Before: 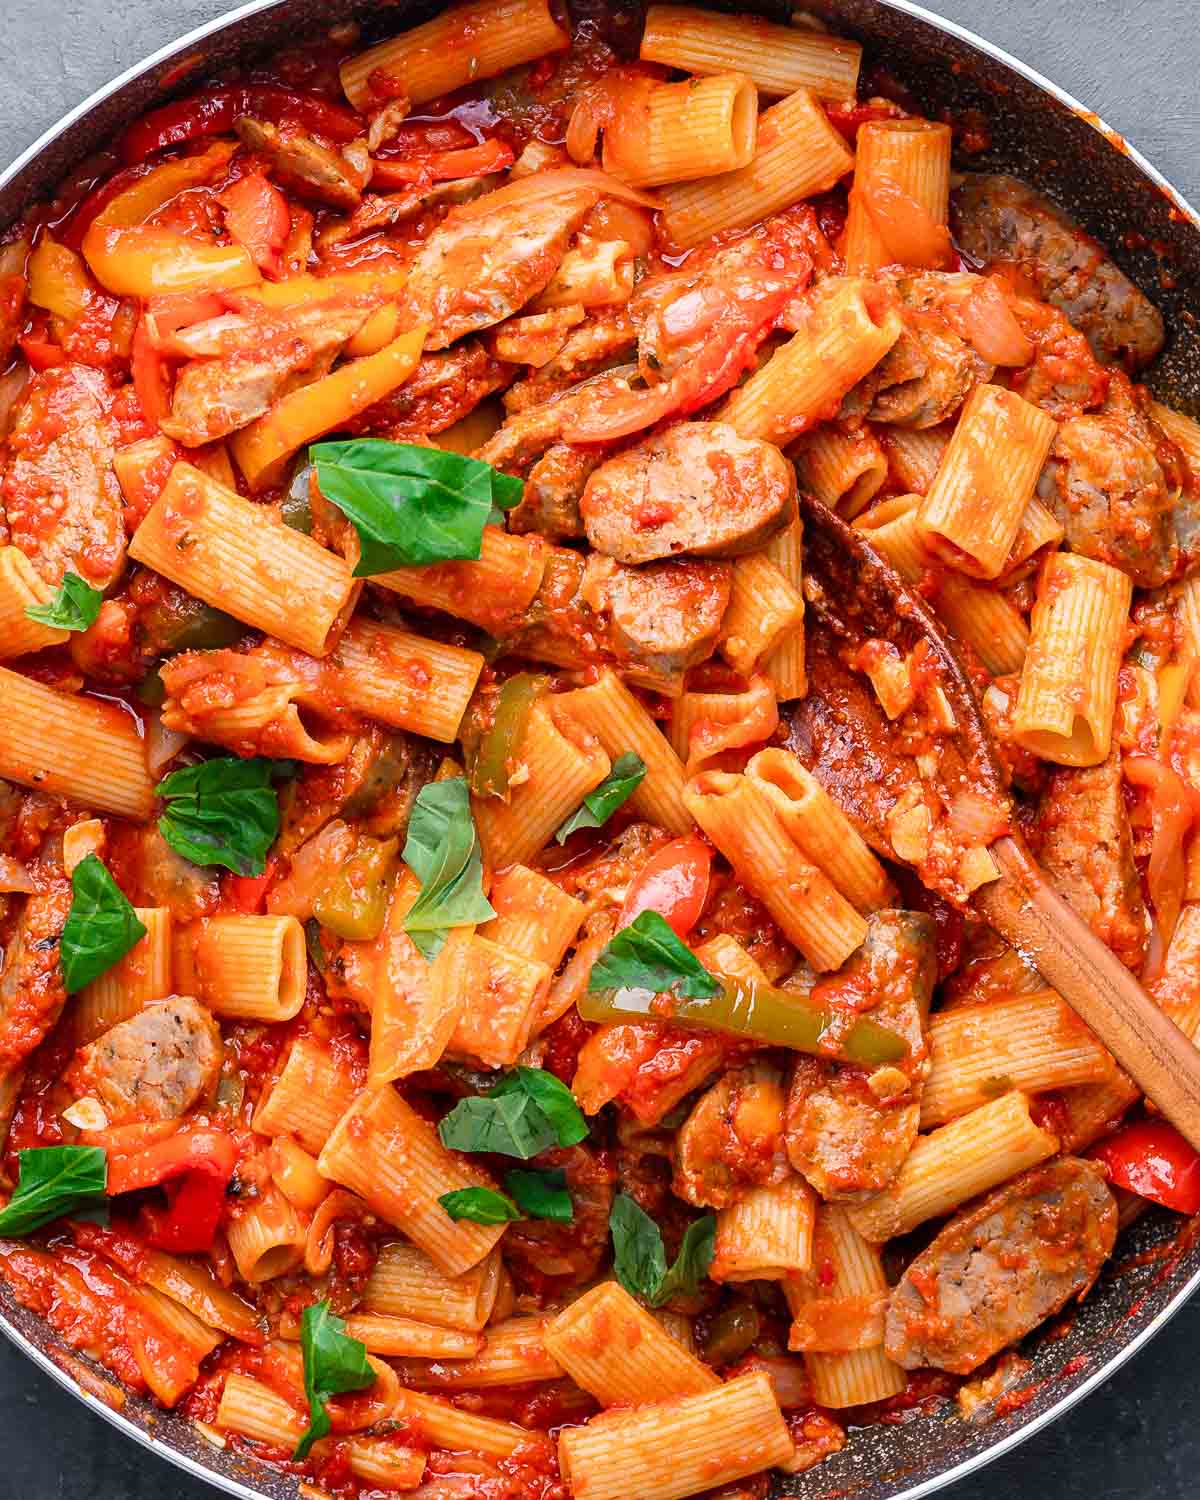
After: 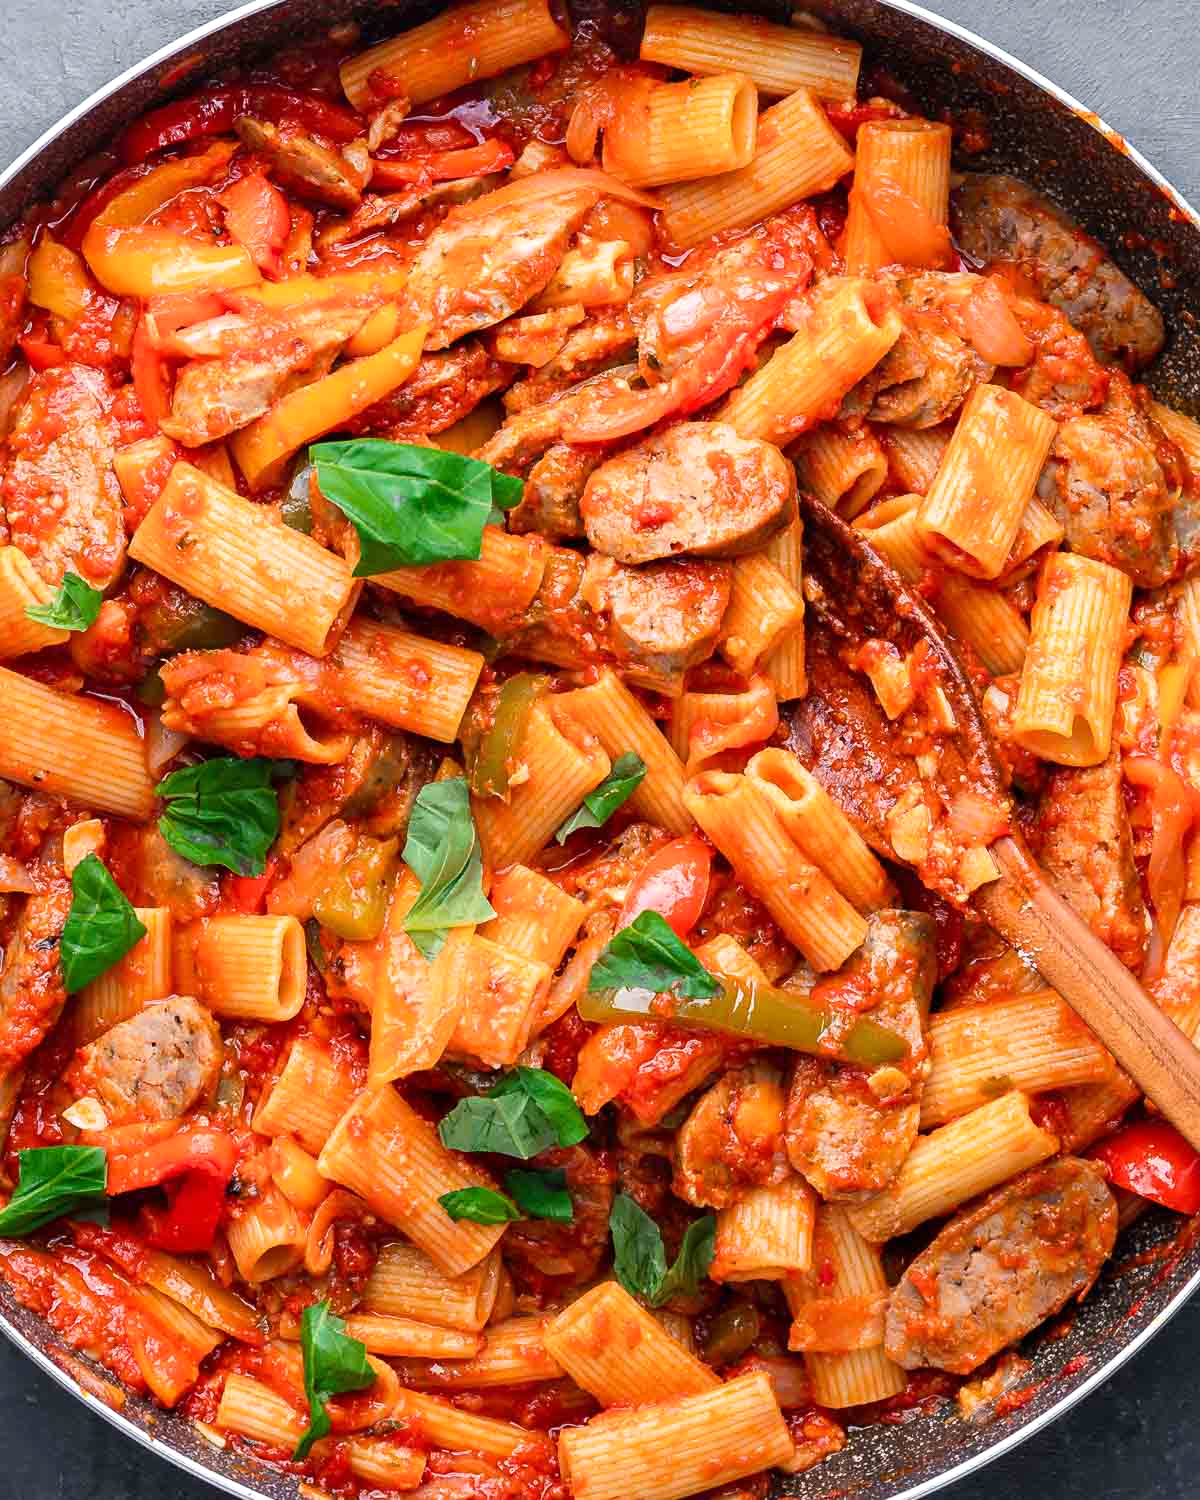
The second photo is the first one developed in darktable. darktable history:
exposure: exposure 0.127 EV, compensate exposure bias true, compensate highlight preservation false
